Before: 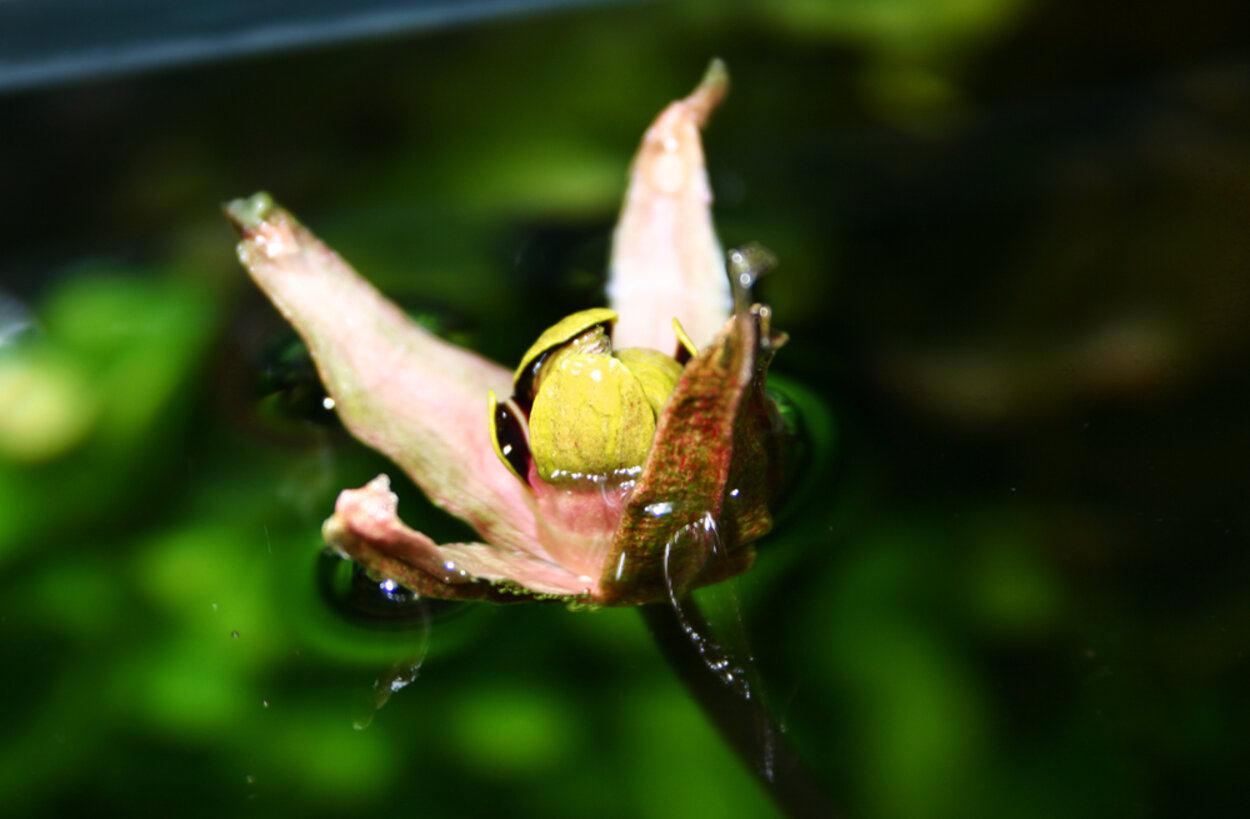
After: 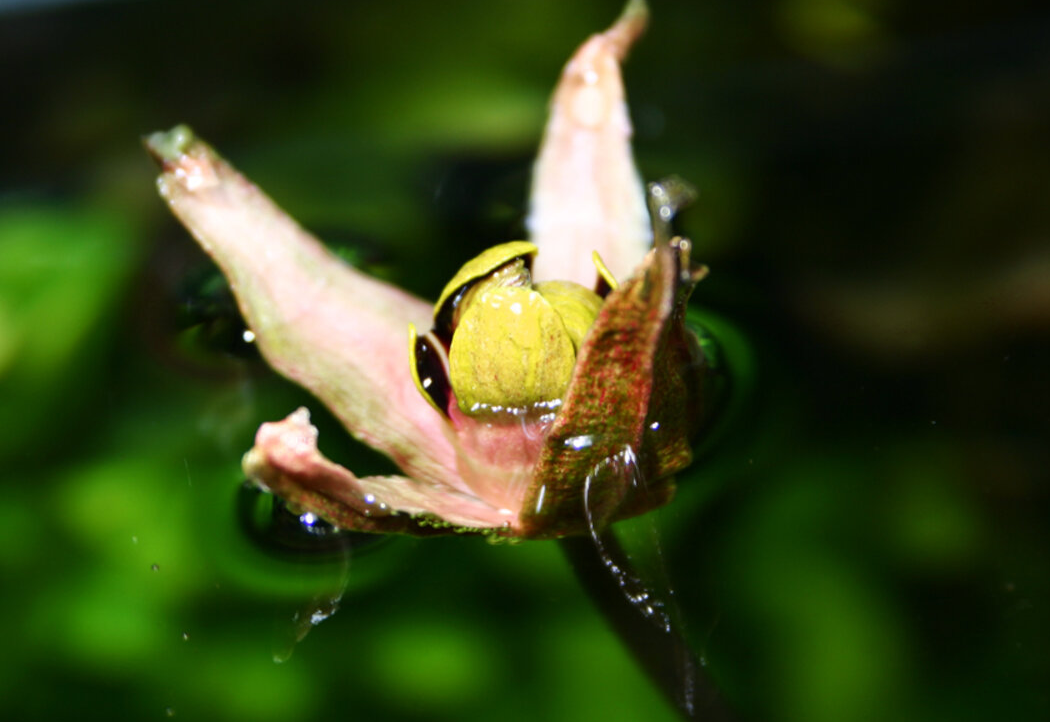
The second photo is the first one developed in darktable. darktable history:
rgb levels: preserve colors max RGB
crop: left 6.446%, top 8.188%, right 9.538%, bottom 3.548%
